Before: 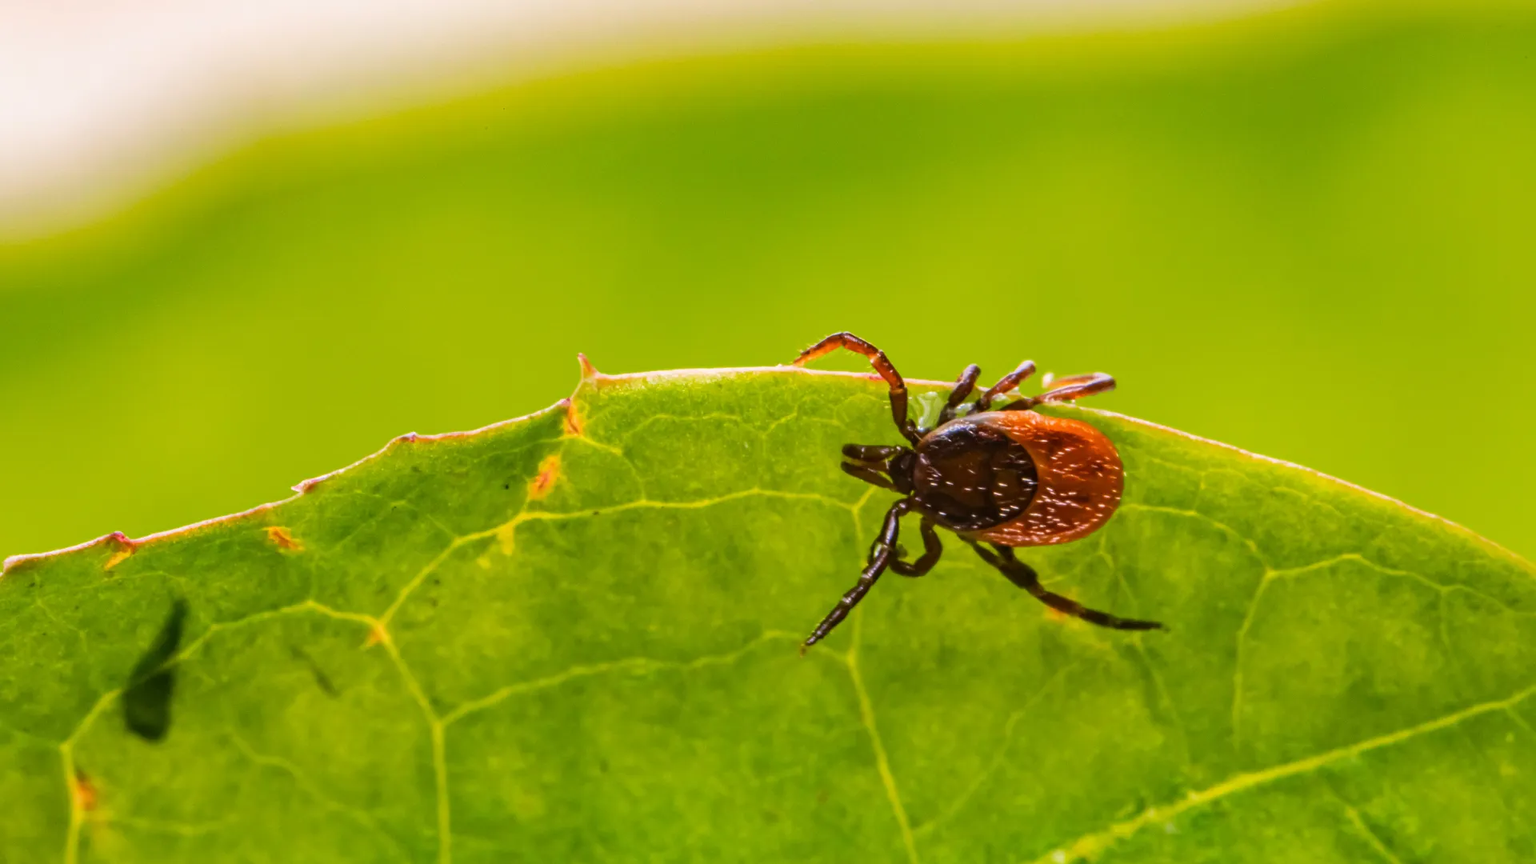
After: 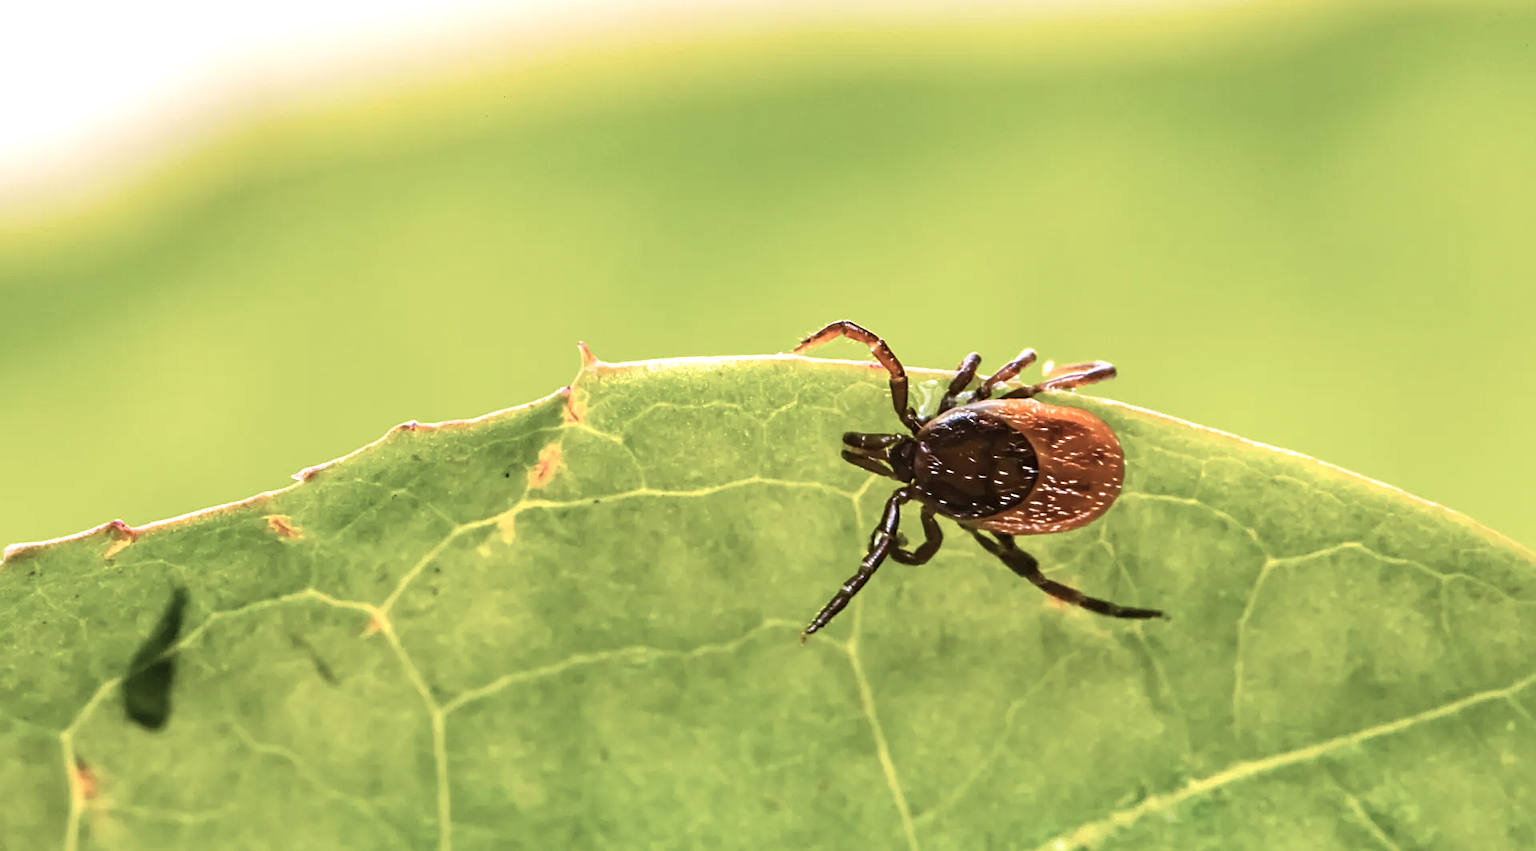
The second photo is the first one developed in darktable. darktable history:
contrast brightness saturation: contrast 0.097, saturation -0.369
sharpen: on, module defaults
crop: top 1.463%, right 0.009%
exposure: exposure 0.52 EV, compensate highlight preservation false
